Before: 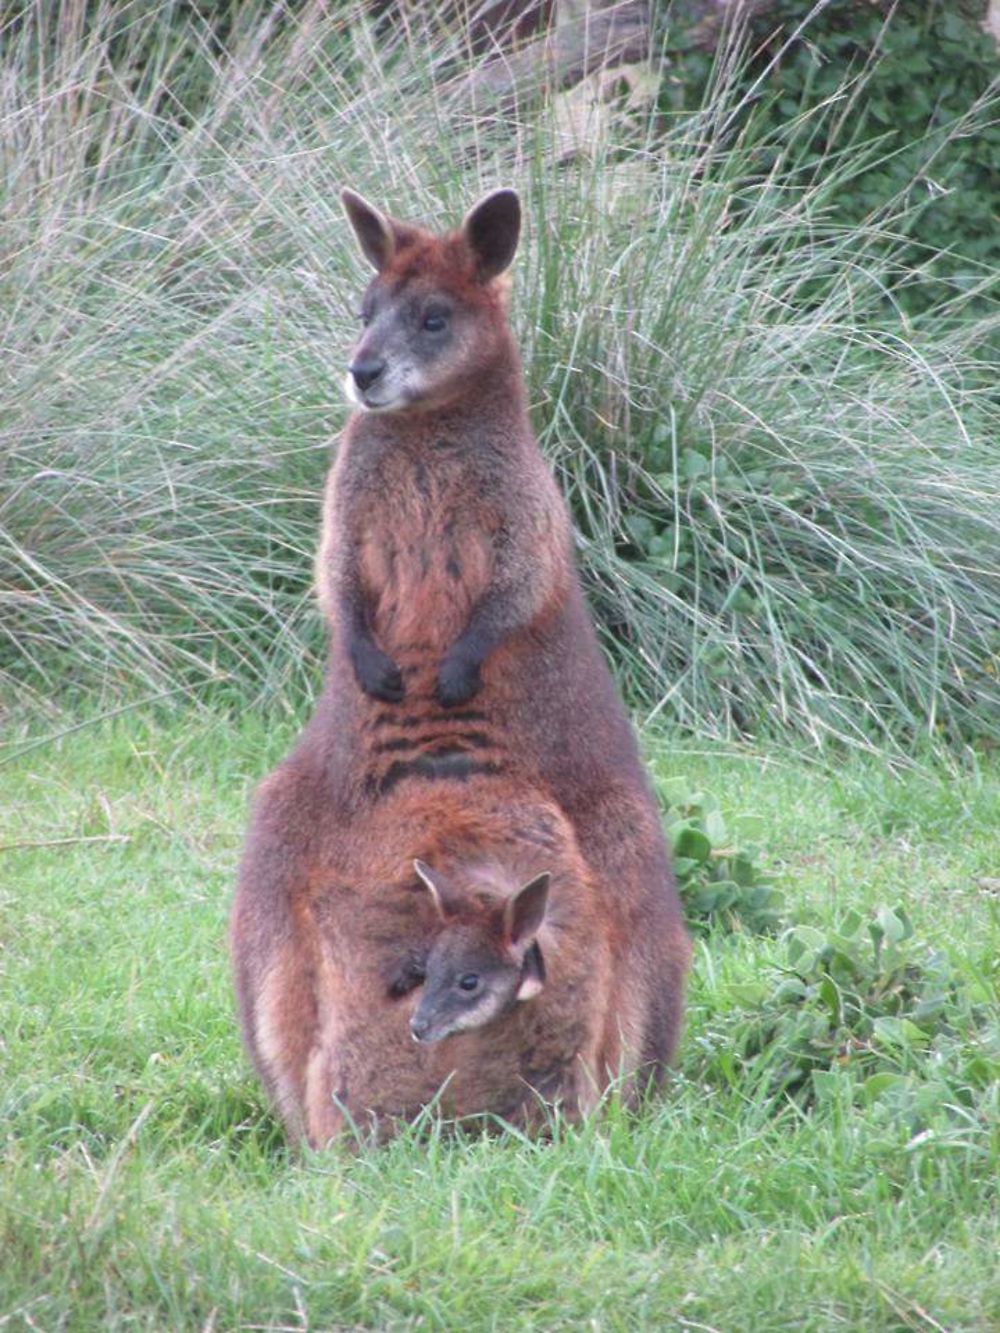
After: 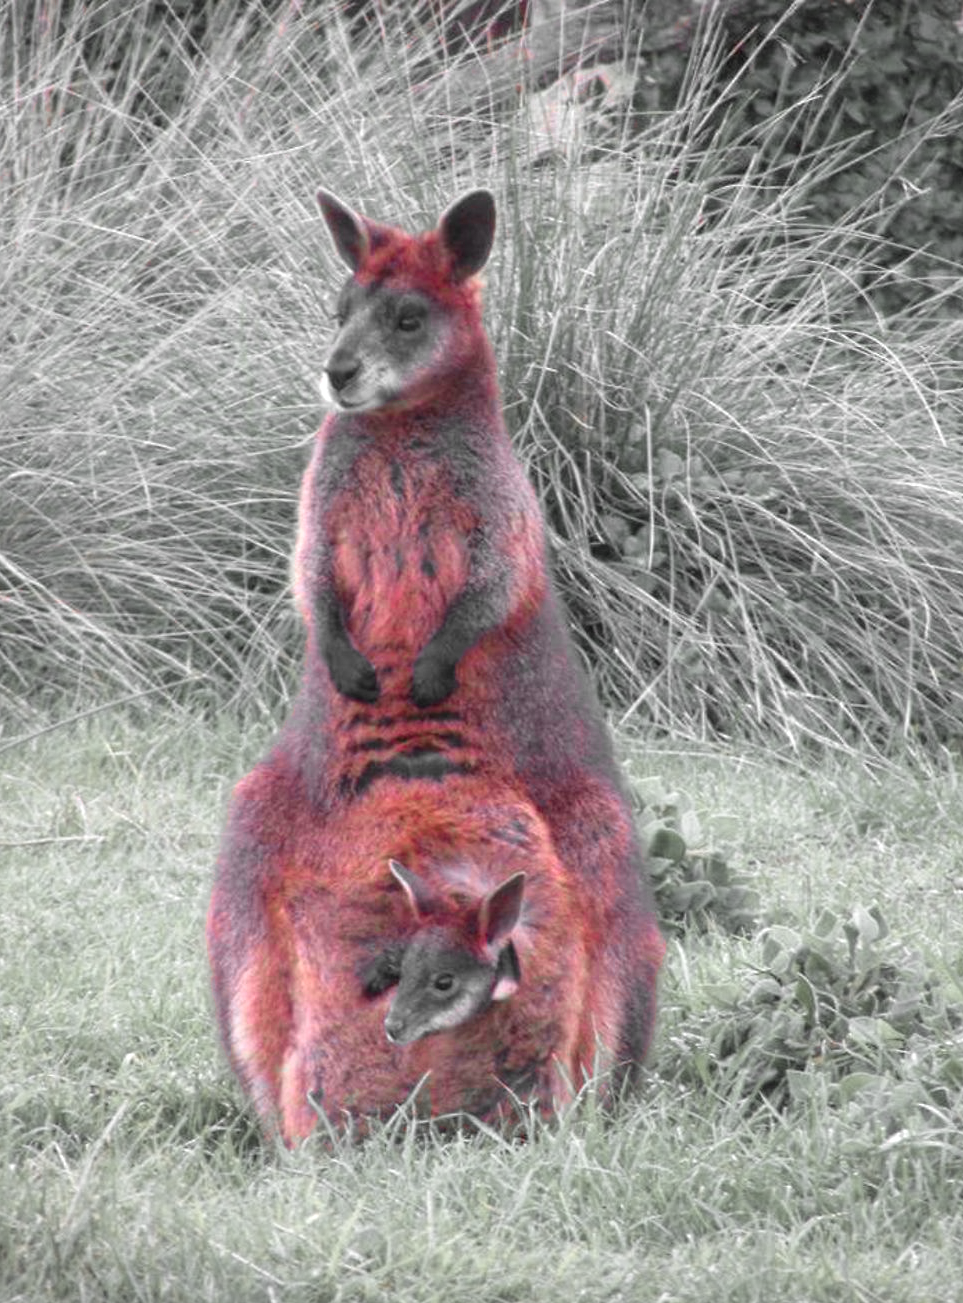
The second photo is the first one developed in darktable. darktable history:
exposure: compensate highlight preservation false
local contrast: on, module defaults
color zones: curves: ch1 [(0, 0.831) (0.08, 0.771) (0.157, 0.268) (0.241, 0.207) (0.562, -0.005) (0.714, -0.013) (0.876, 0.01) (1, 0.831)]
crop and rotate: left 2.536%, right 1.107%, bottom 2.246%
